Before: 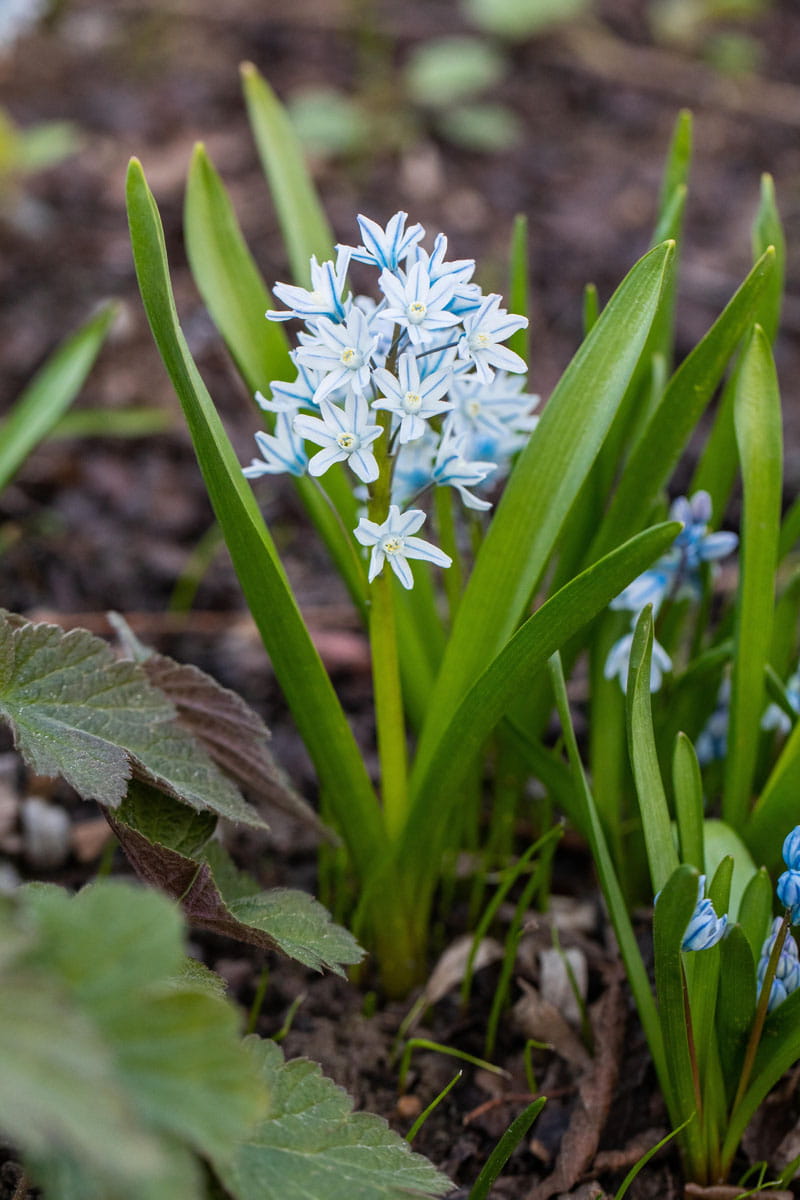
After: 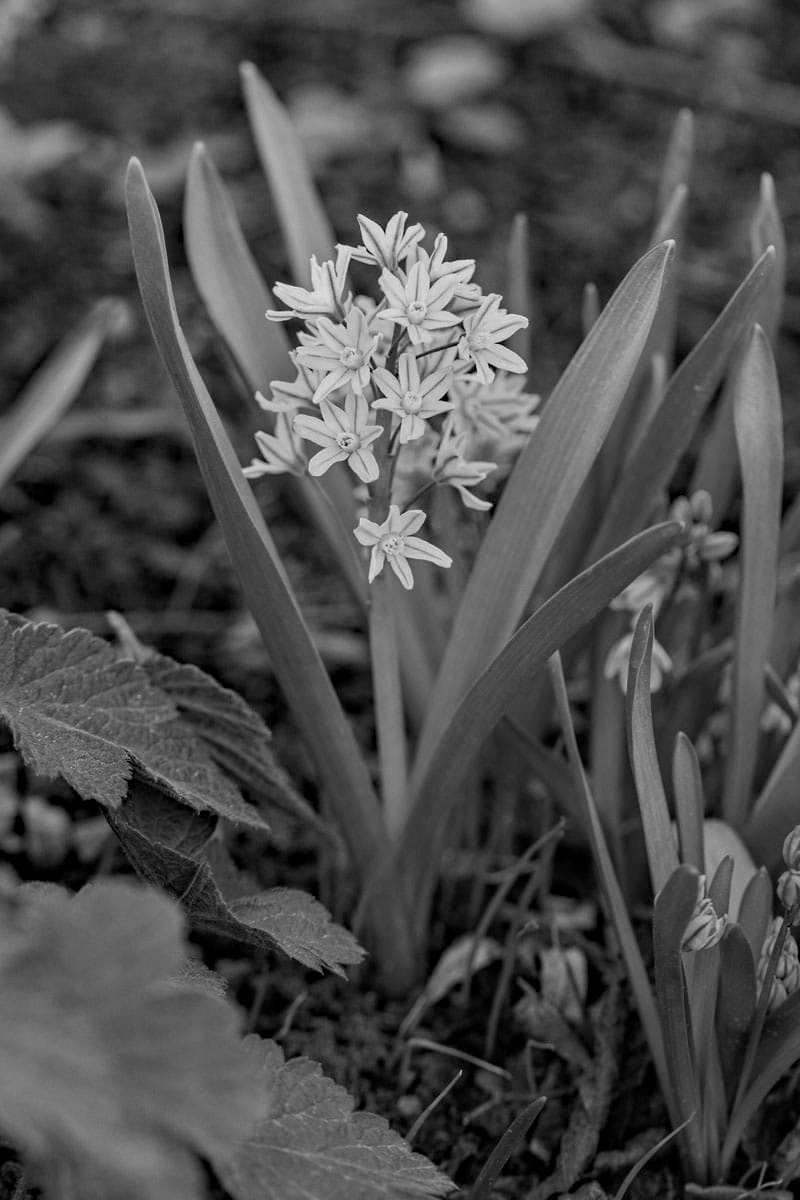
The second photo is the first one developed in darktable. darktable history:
monochrome: a 26.22, b 42.67, size 0.8
haze removal: strength 0.53, distance 0.925, compatibility mode true, adaptive false
